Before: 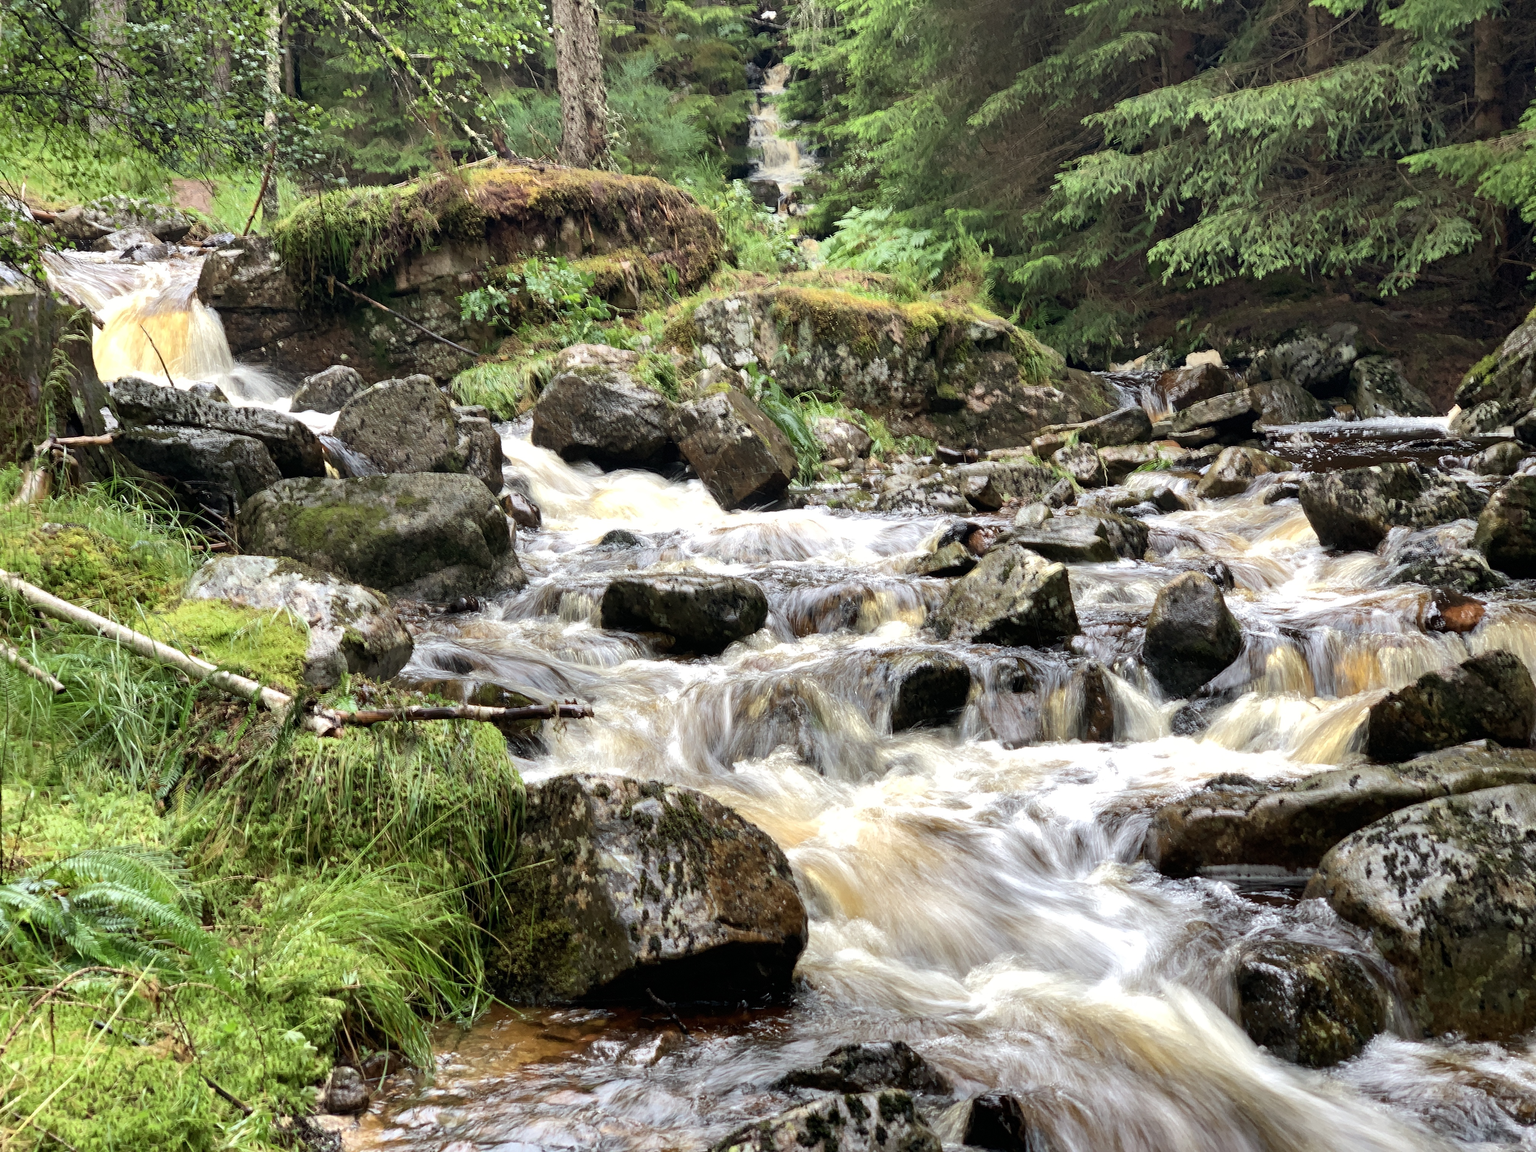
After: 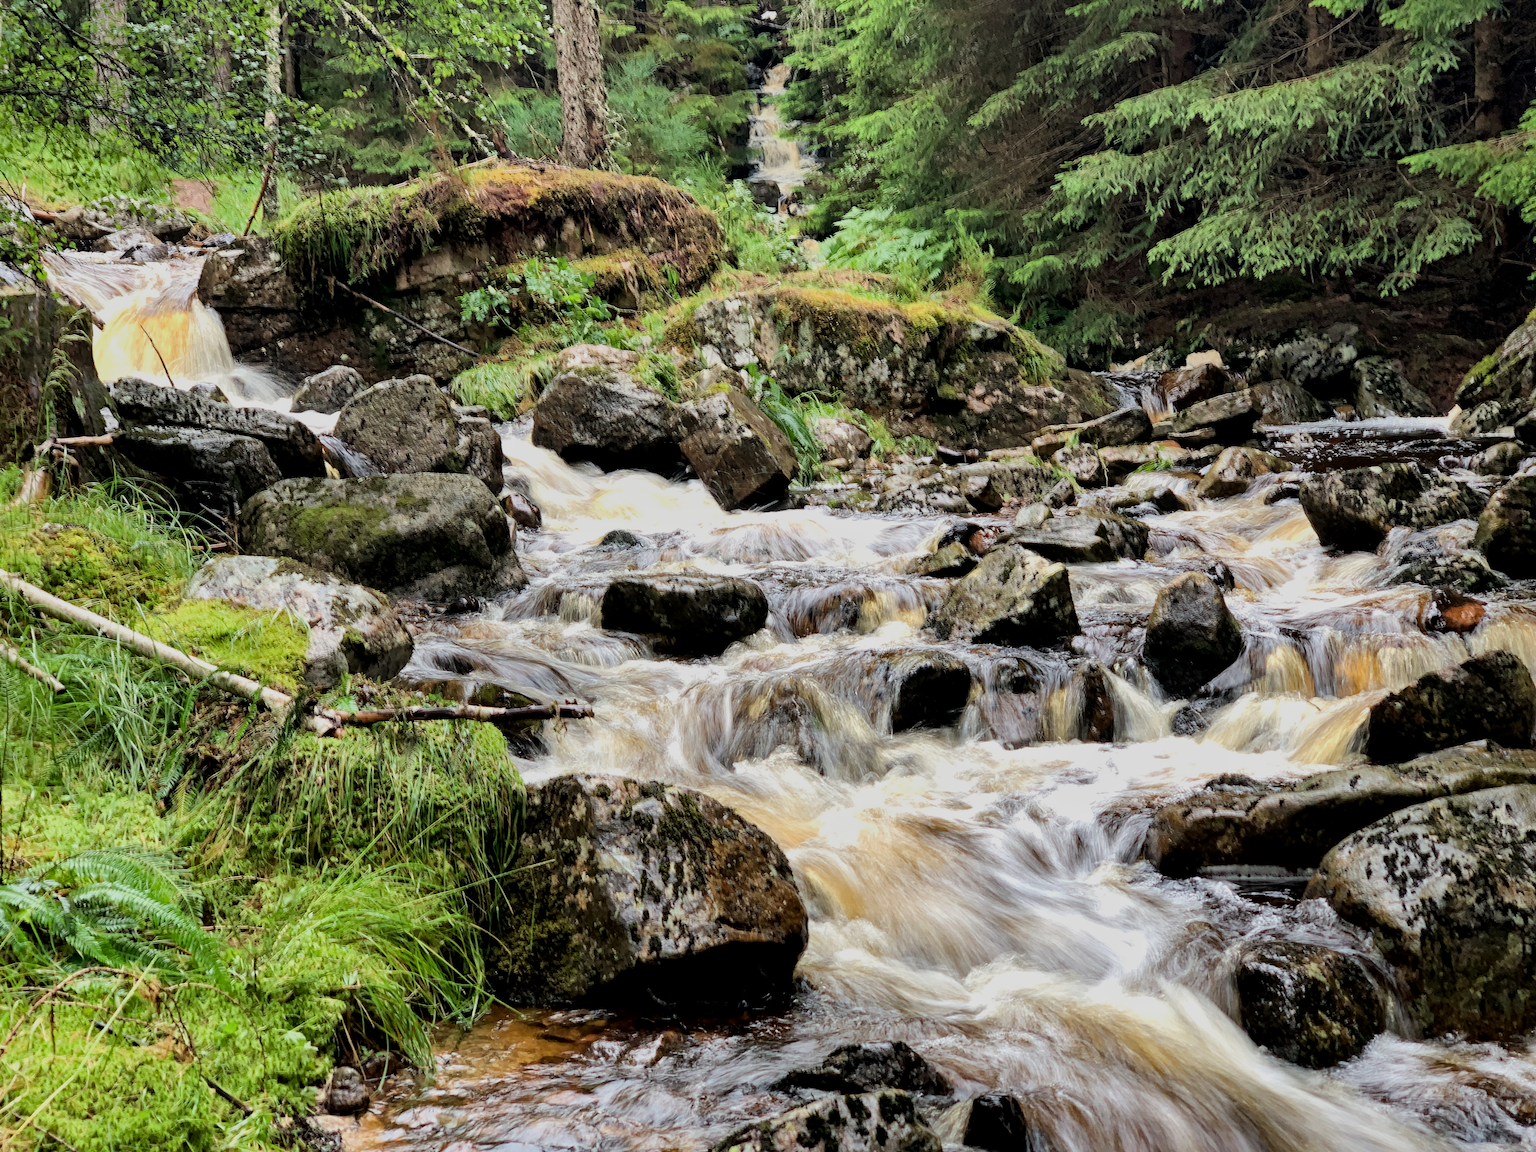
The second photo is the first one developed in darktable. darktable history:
filmic rgb: black relative exposure -7.65 EV, white relative exposure 4.56 EV, hardness 3.61, contrast 1.049
haze removal: compatibility mode true
local contrast: mode bilateral grid, contrast 20, coarseness 50, detail 129%, midtone range 0.2
